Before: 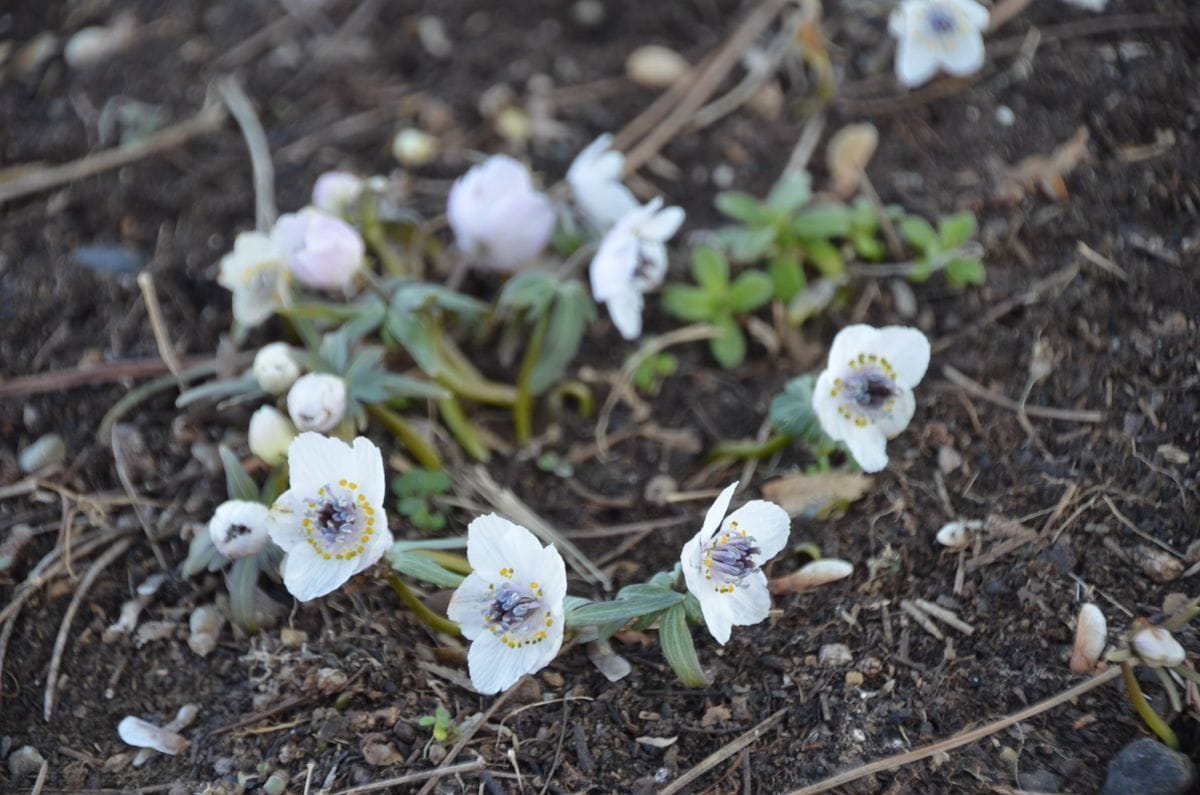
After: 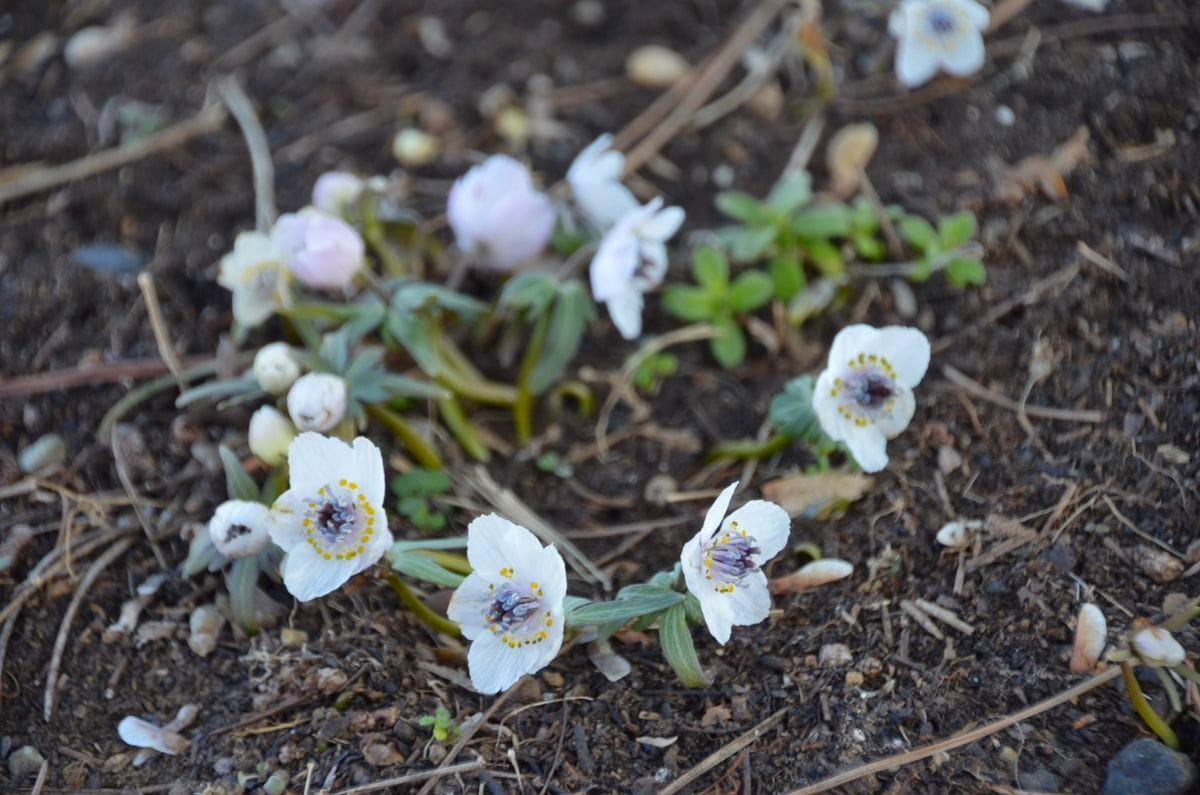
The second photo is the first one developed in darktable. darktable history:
contrast brightness saturation: contrast 0.132, brightness -0.049, saturation 0.164
shadows and highlights: on, module defaults
